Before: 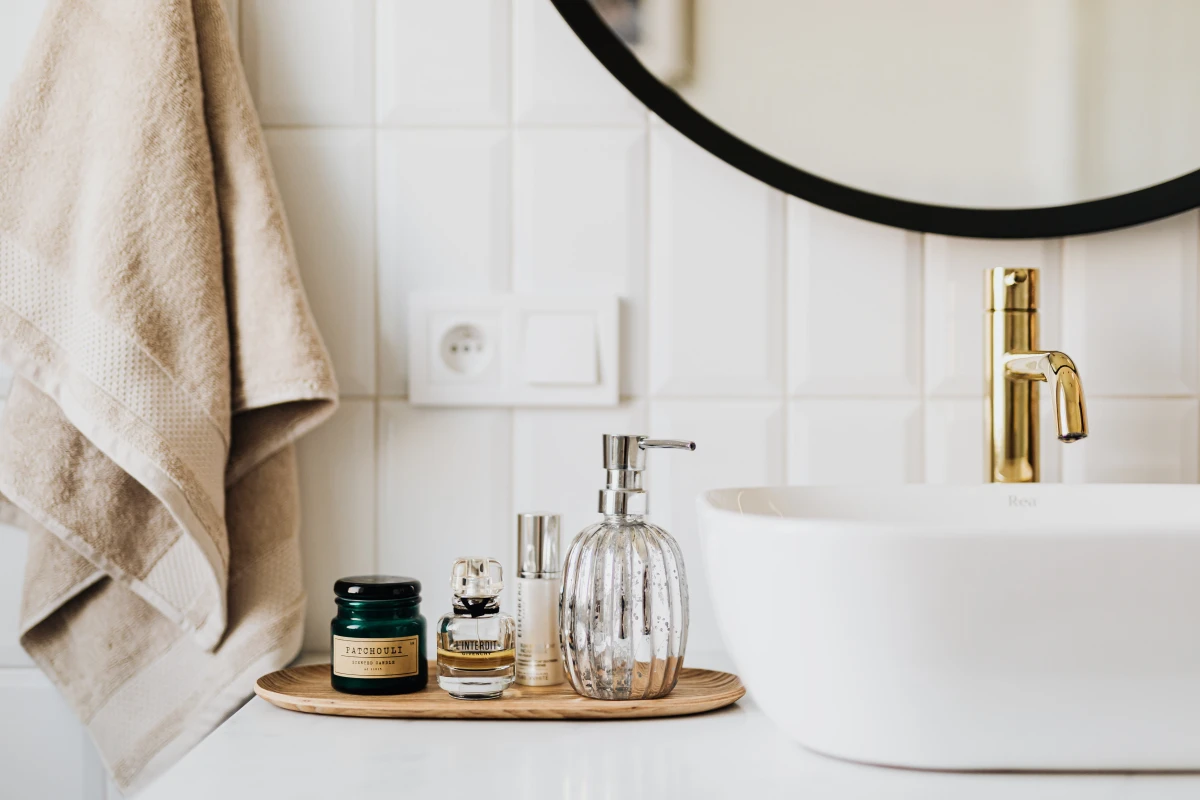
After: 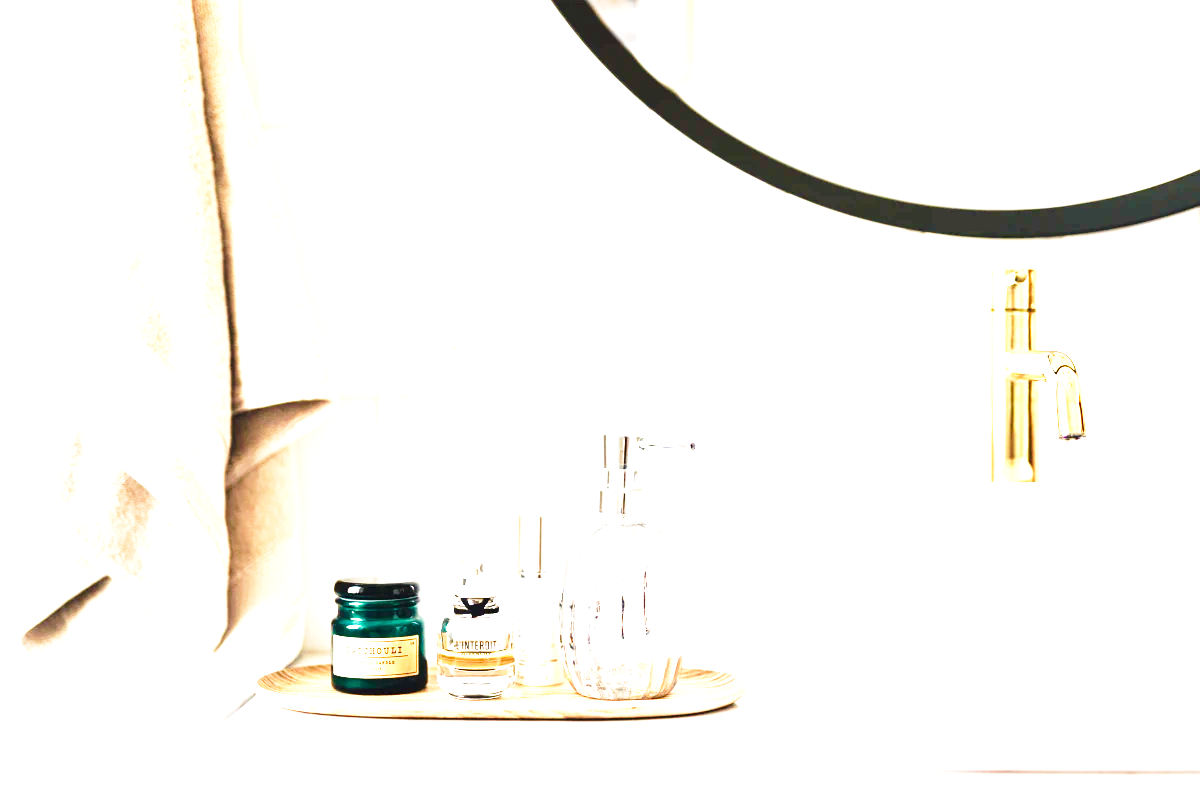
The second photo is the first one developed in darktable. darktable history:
velvia: on, module defaults
base curve: curves: ch0 [(0, 0) (0.028, 0.03) (0.121, 0.232) (0.46, 0.748) (0.859, 0.968) (1, 1)], preserve colors none
local contrast: mode bilateral grid, contrast 14, coarseness 35, detail 104%, midtone range 0.2
exposure: black level correction 0, exposure 2.419 EV, compensate exposure bias true, compensate highlight preservation false
